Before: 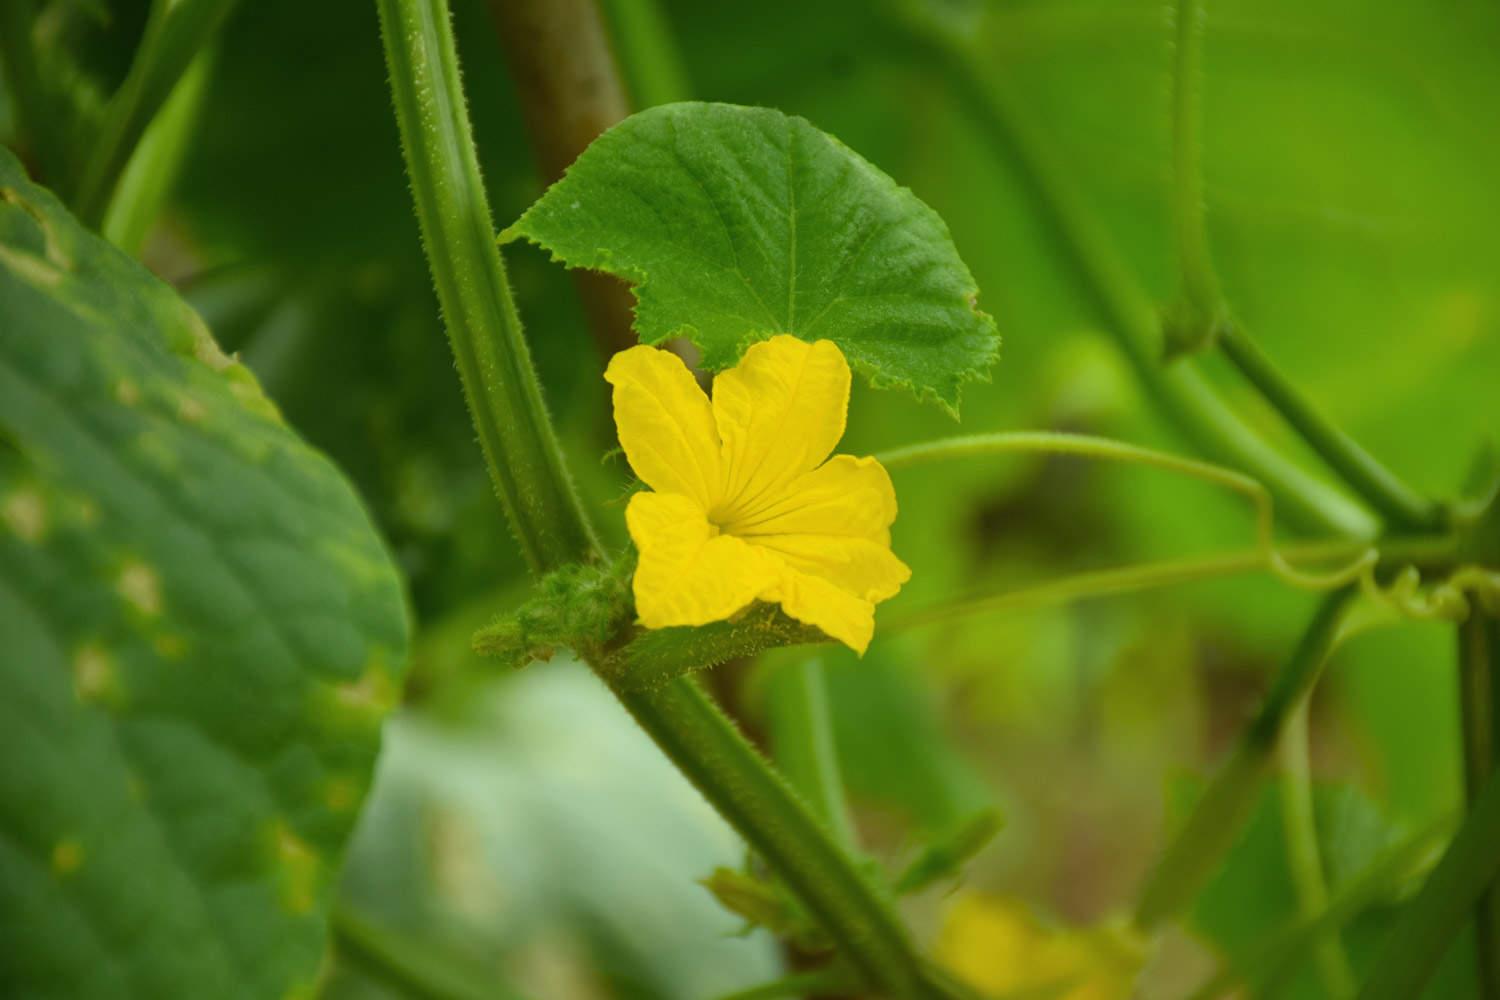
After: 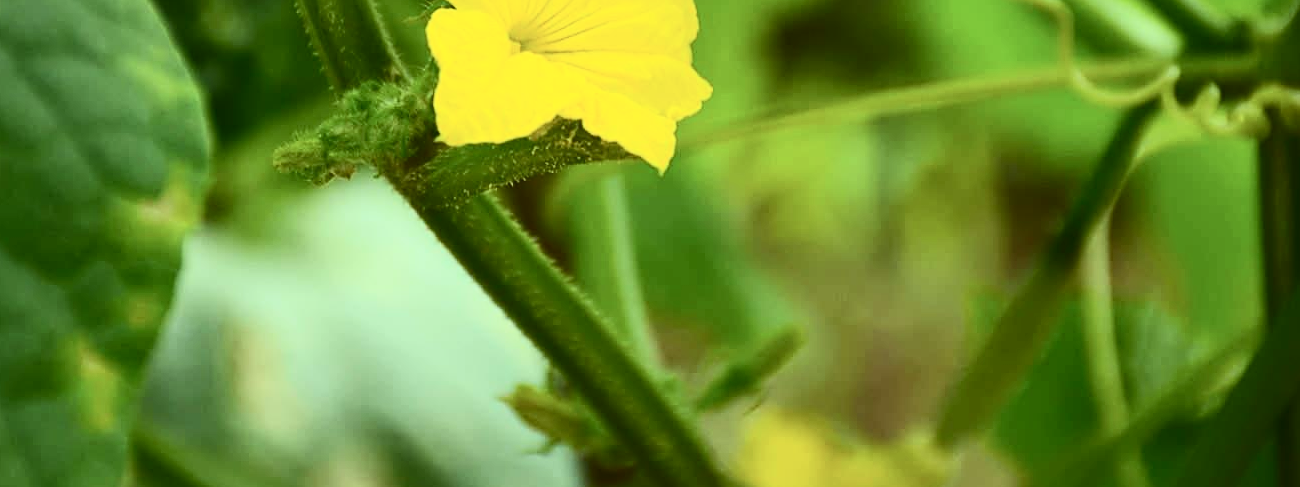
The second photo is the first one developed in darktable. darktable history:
color correction: highlights a* -6.74, highlights b* 0.651
sharpen: on, module defaults
crop and rotate: left 13.288%, top 48.314%, bottom 2.947%
contrast brightness saturation: contrast 0.392, brightness 0.112
